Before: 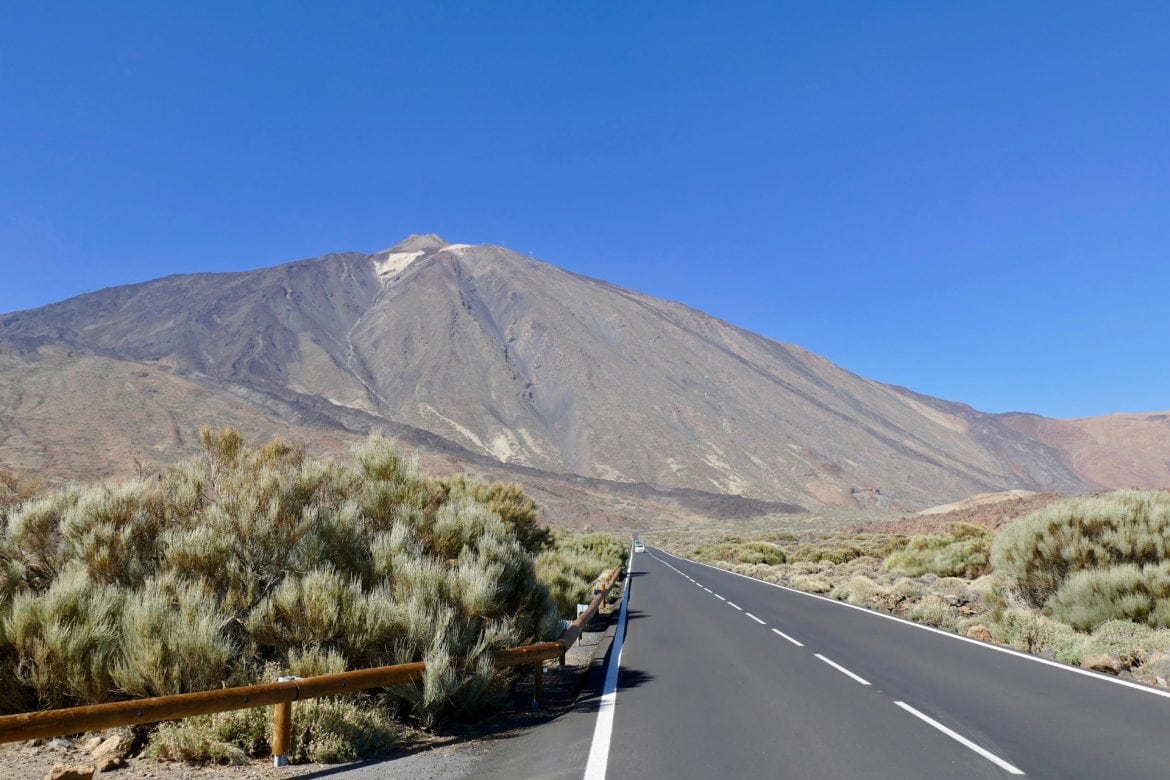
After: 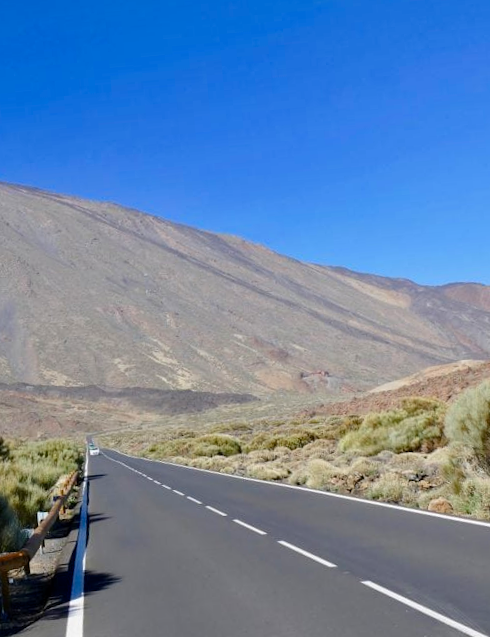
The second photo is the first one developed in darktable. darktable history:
crop: left 47.628%, top 6.643%, right 7.874%
rotate and perspective: rotation -5°, crop left 0.05, crop right 0.952, crop top 0.11, crop bottom 0.89
color balance rgb: linear chroma grading › shadows -8%, linear chroma grading › global chroma 10%, perceptual saturation grading › global saturation 2%, perceptual saturation grading › highlights -2%, perceptual saturation grading › mid-tones 4%, perceptual saturation grading › shadows 8%, perceptual brilliance grading › global brilliance 2%, perceptual brilliance grading › highlights -4%, global vibrance 16%, saturation formula JzAzBz (2021)
